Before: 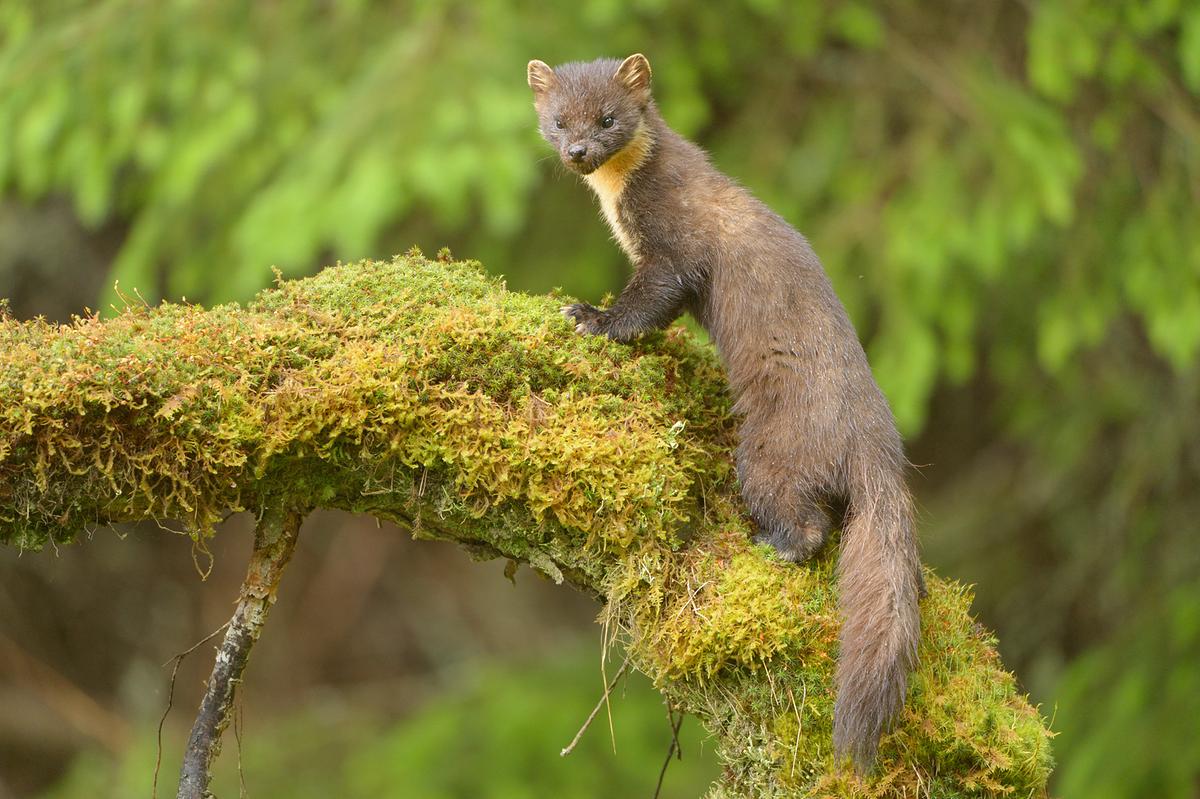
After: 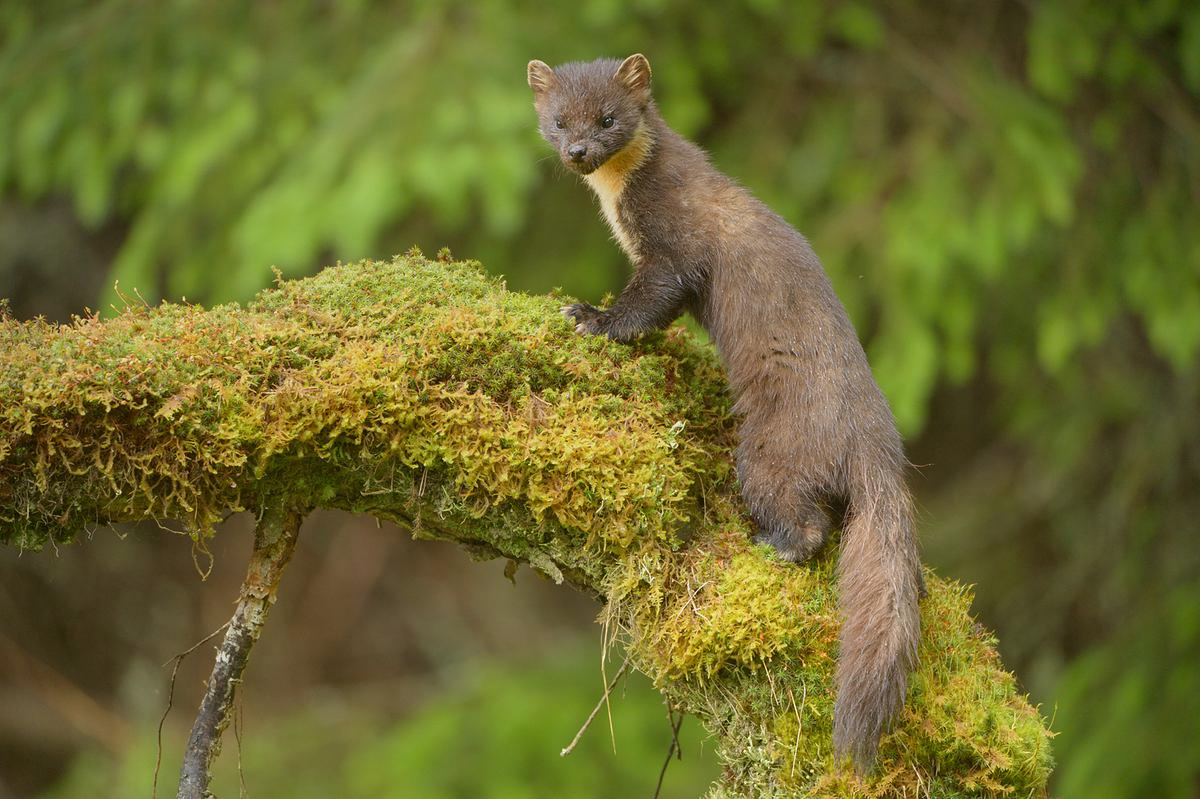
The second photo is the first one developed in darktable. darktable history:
graduated density: on, module defaults
vignetting: brightness -0.629, saturation -0.007, center (-0.028, 0.239)
